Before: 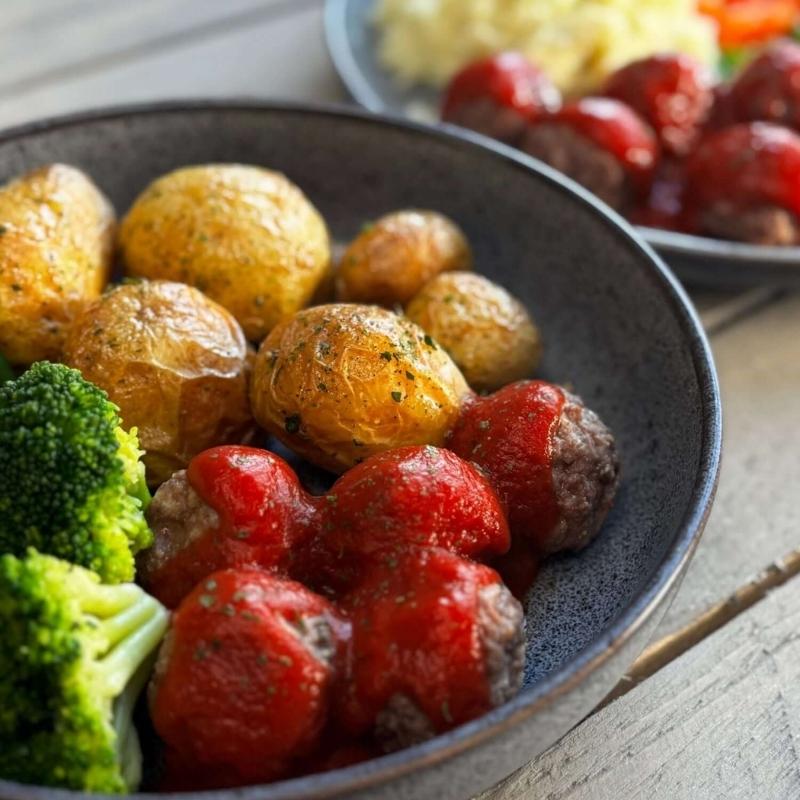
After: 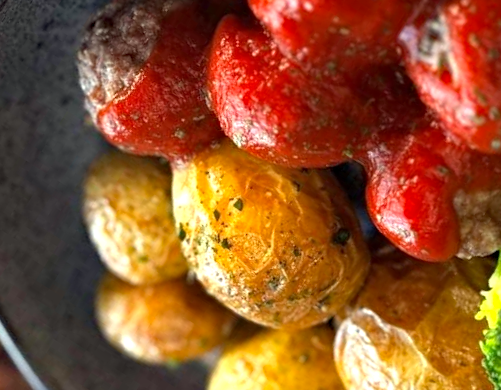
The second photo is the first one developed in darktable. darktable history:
crop and rotate: angle 147.68°, left 9.121%, top 15.63%, right 4.389%, bottom 17.053%
color correction: highlights a* -2.46, highlights b* 2.59
haze removal: strength 0.285, distance 0.255, compatibility mode true
exposure: exposure 0.609 EV, compensate highlight preservation false
